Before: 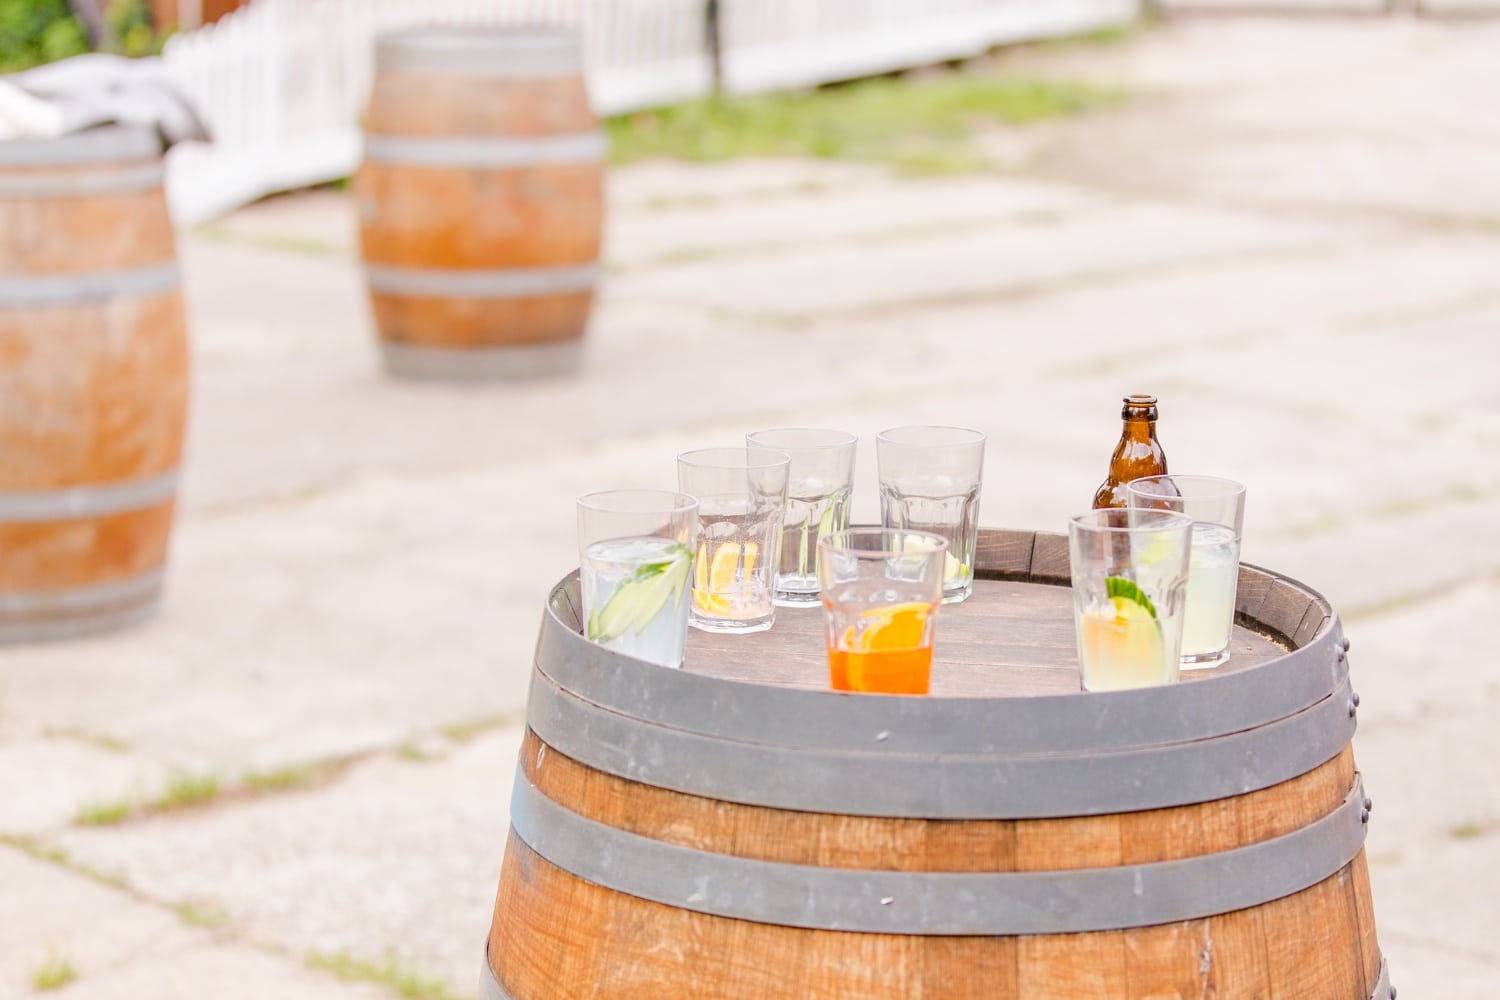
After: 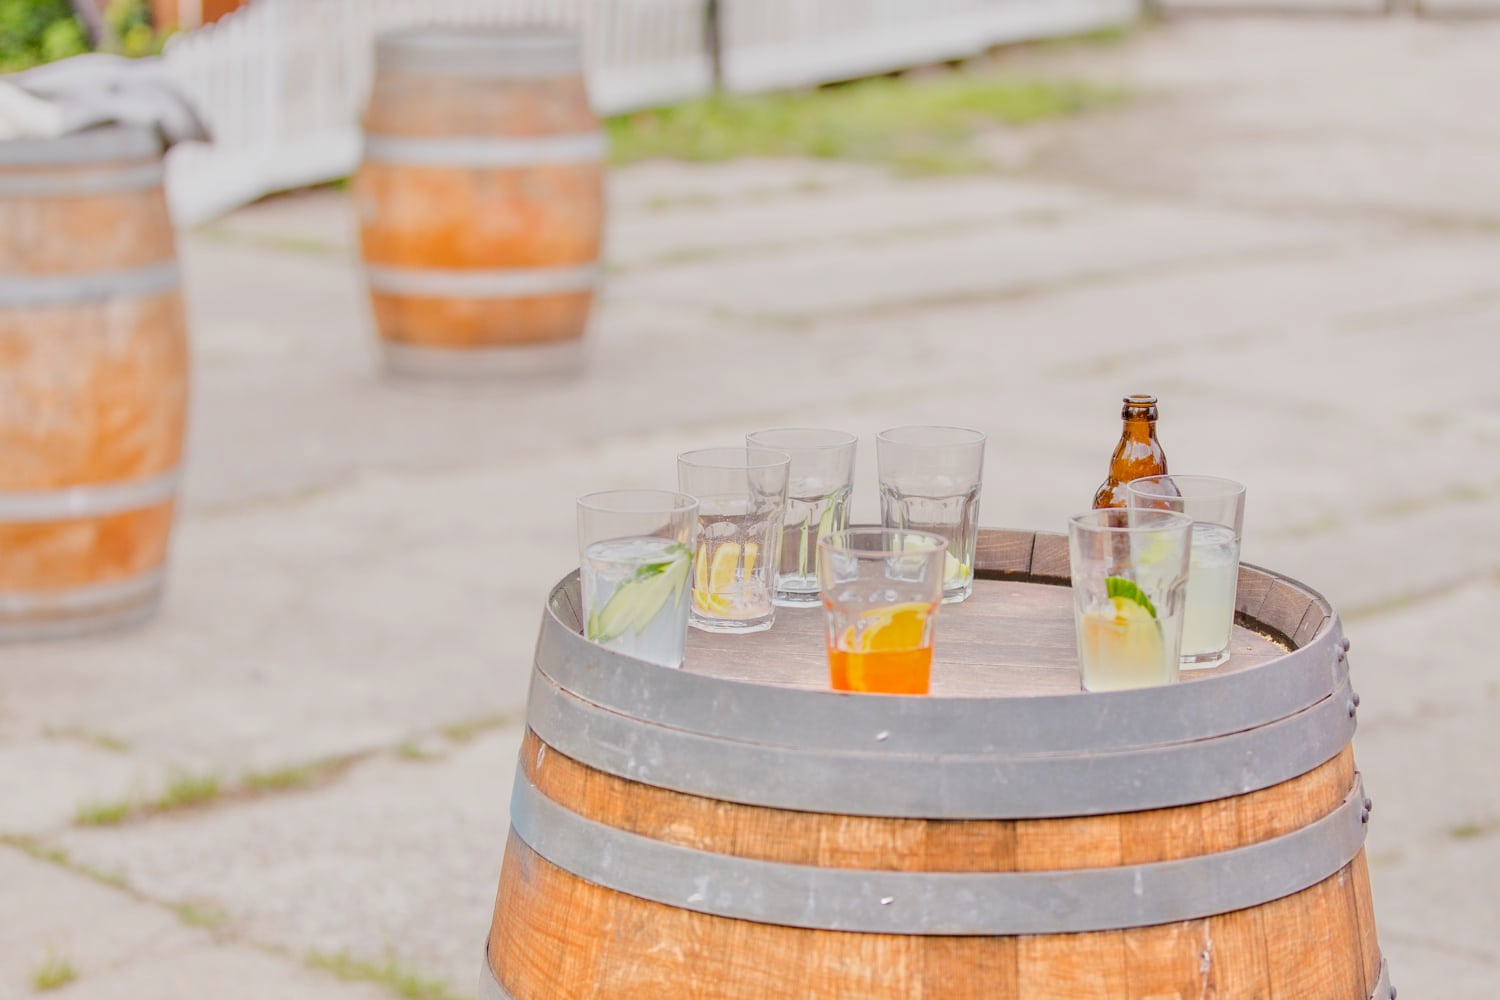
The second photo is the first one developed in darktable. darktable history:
tone equalizer: -7 EV -0.639 EV, -6 EV 0.97 EV, -5 EV -0.485 EV, -4 EV 0.43 EV, -3 EV 0.406 EV, -2 EV 0.15 EV, -1 EV -0.124 EV, +0 EV -0.409 EV
